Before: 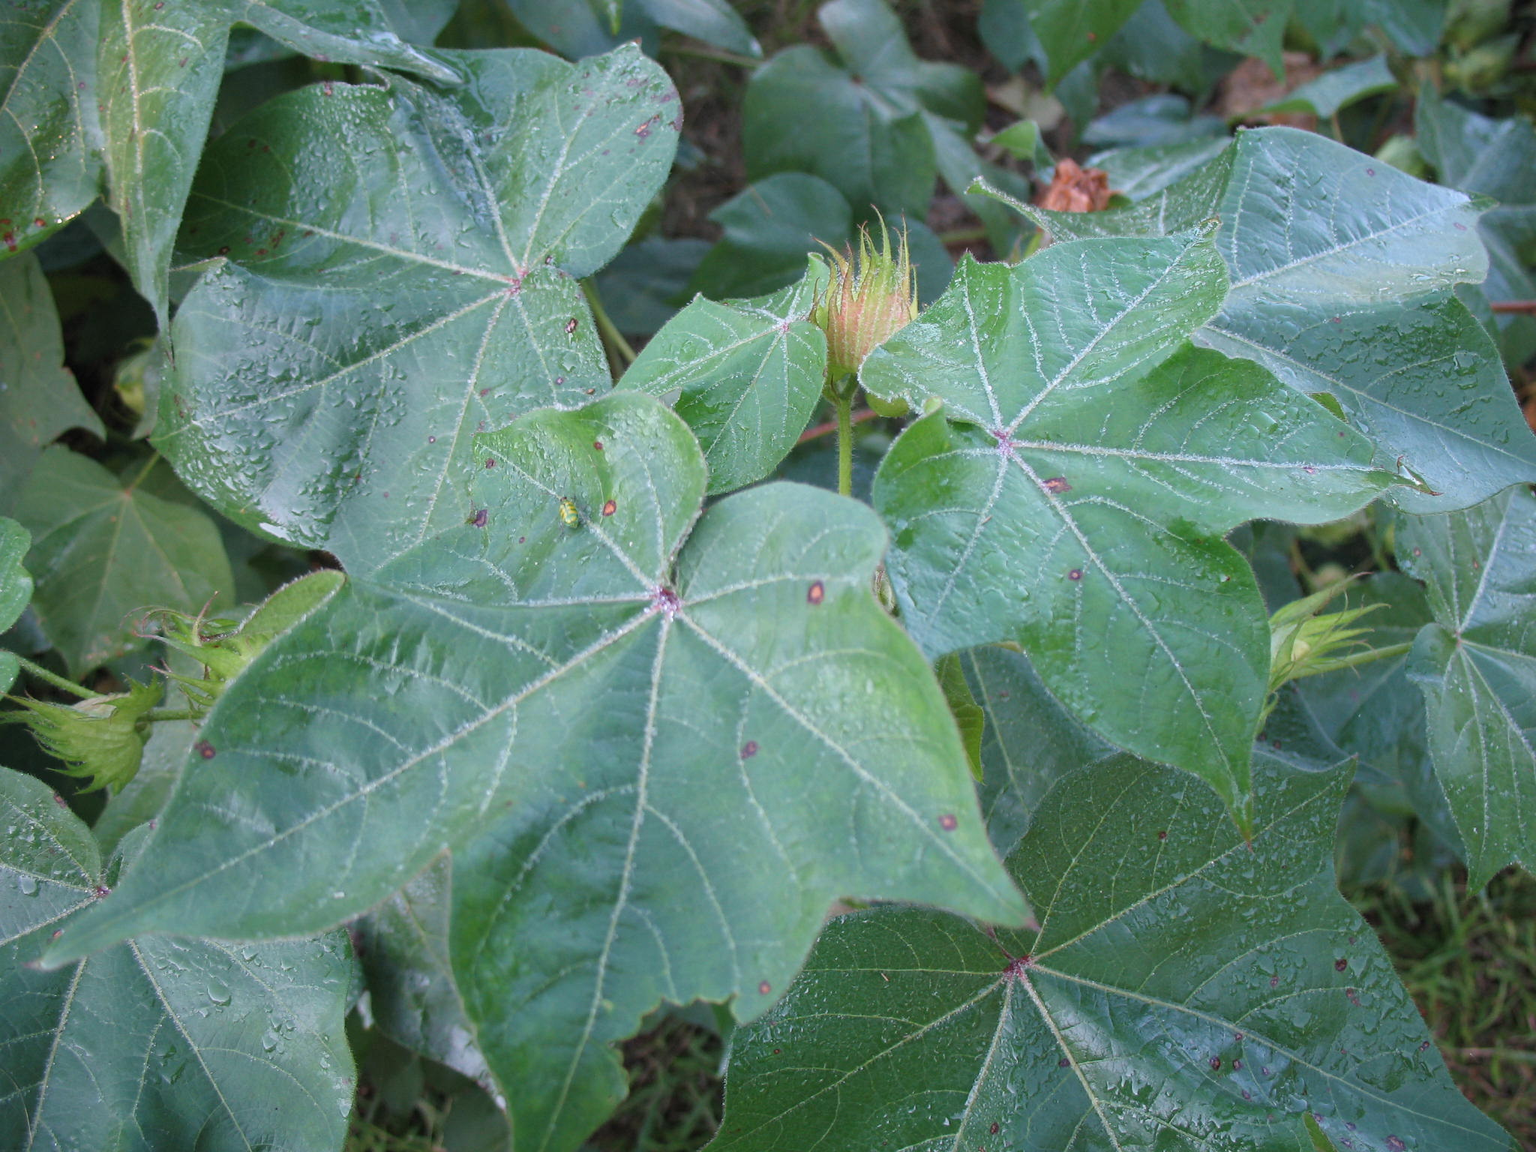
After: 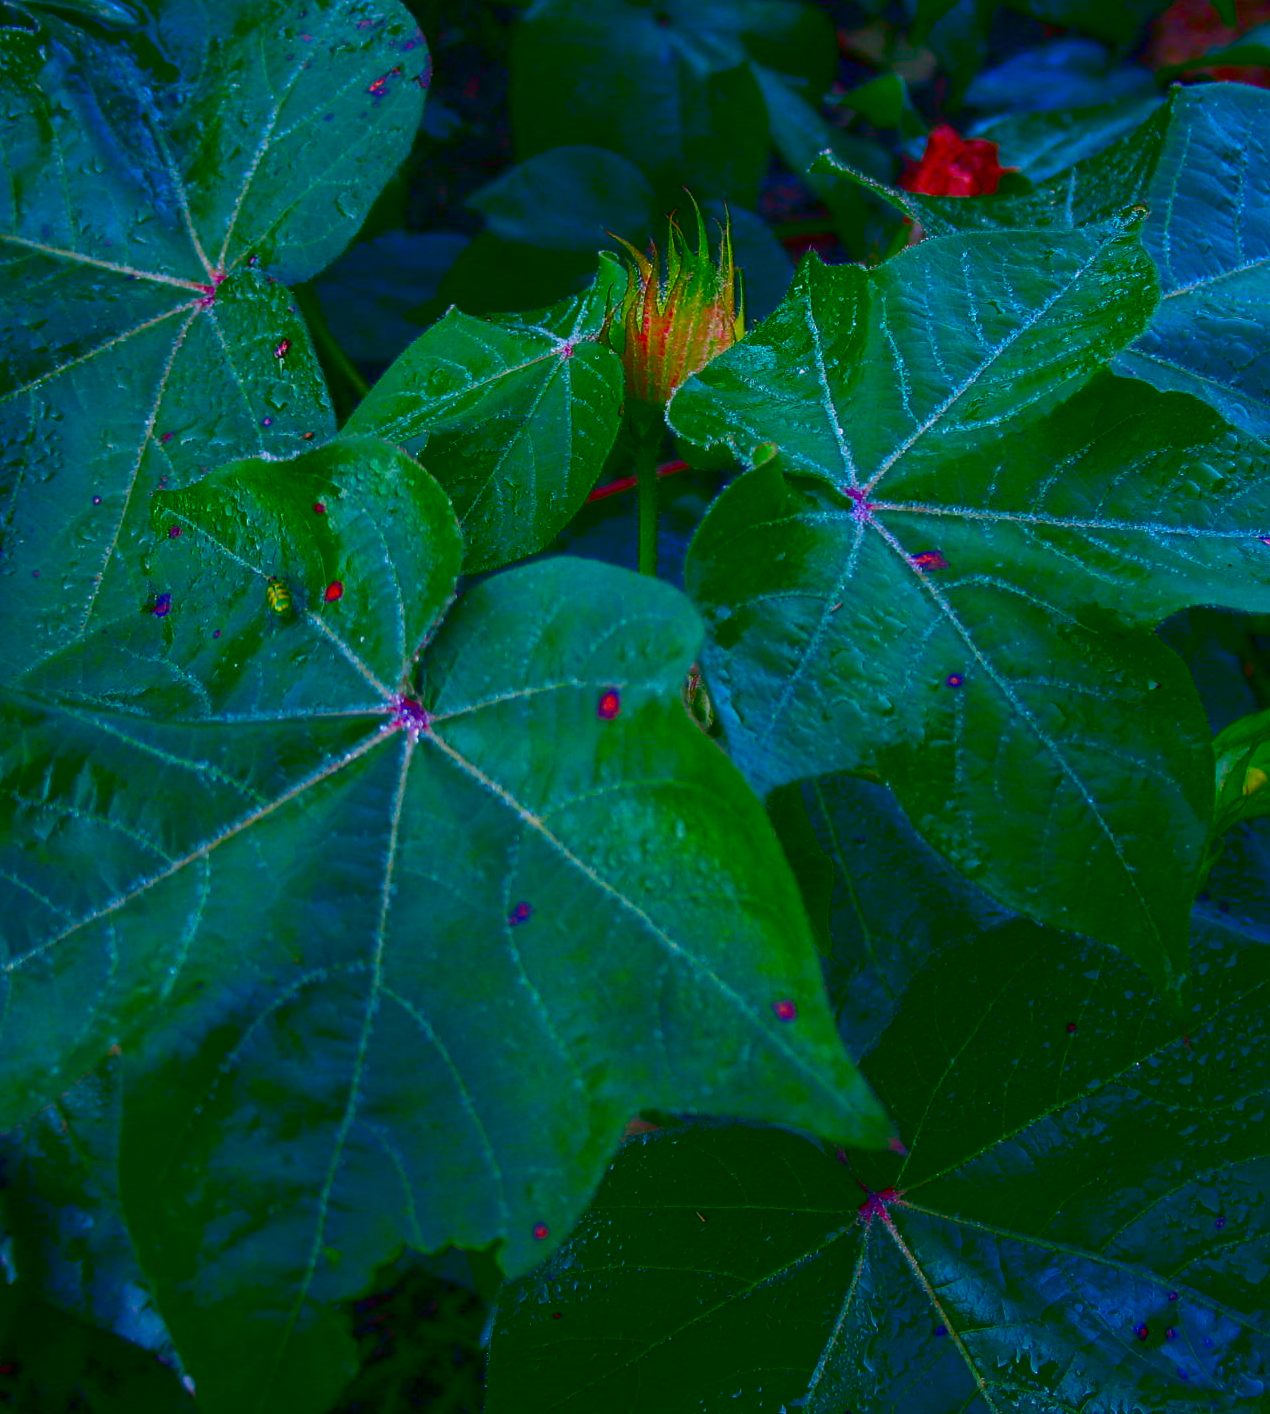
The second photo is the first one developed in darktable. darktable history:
color balance rgb: shadows lift › chroma 7.154%, shadows lift › hue 244.71°, power › hue 212.87°, linear chroma grading › global chroma 14.729%, perceptual saturation grading › global saturation 19.74%, perceptual brilliance grading › global brilliance 17.403%, global vibrance 24.516%, contrast -25.47%
contrast brightness saturation: brightness -0.99, saturation 0.995
crop and rotate: left 23.403%, top 5.632%, right 14.541%, bottom 2.271%
exposure: exposure -0.15 EV, compensate exposure bias true, compensate highlight preservation false
